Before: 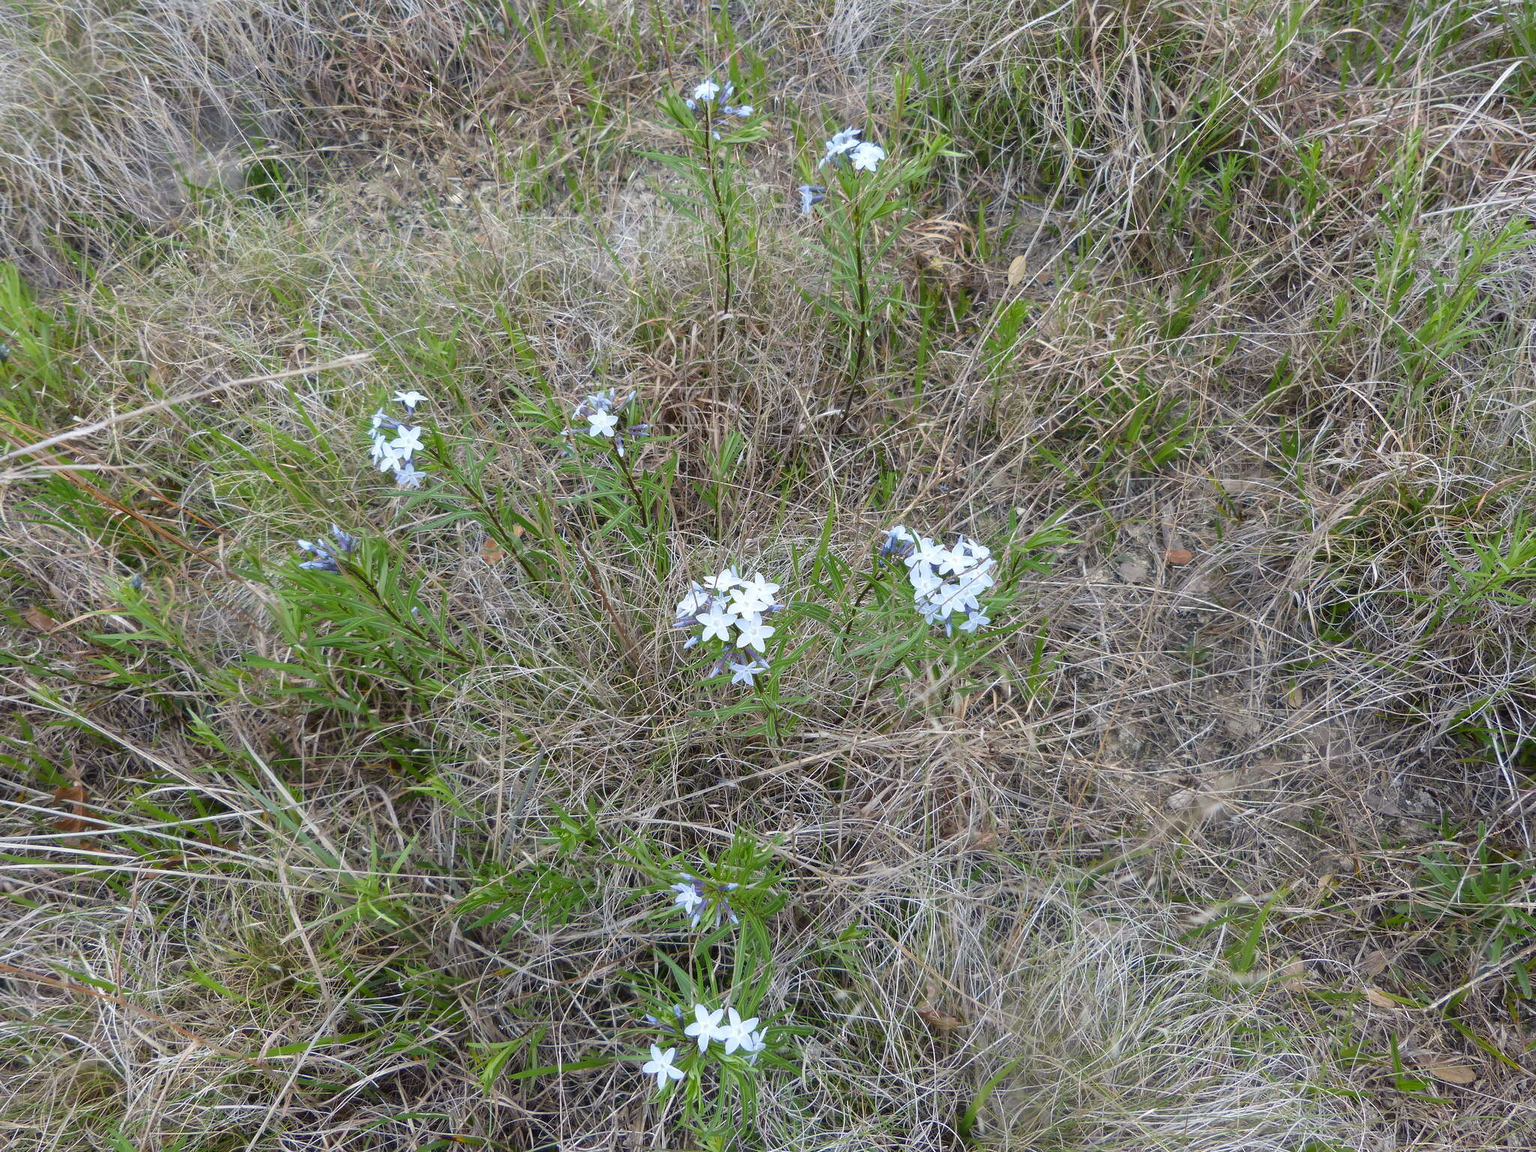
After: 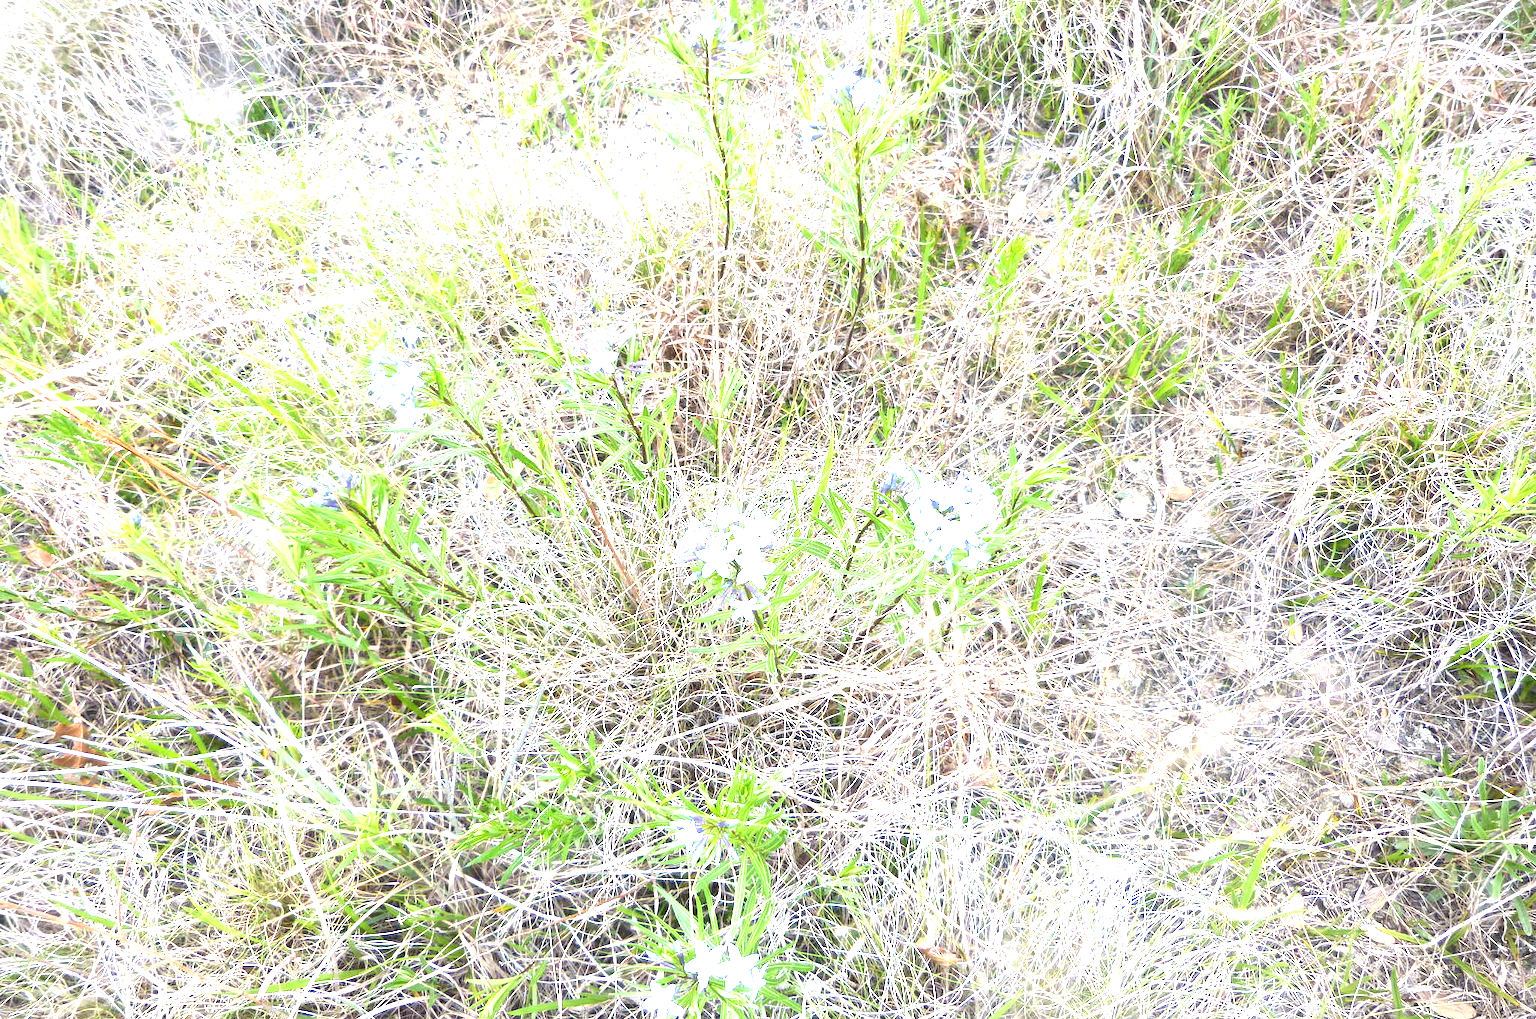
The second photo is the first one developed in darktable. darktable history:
exposure: black level correction 0, exposure 2.348 EV, compensate highlight preservation false
crop and rotate: top 5.59%, bottom 5.923%
vignetting: fall-off start 98.16%, fall-off radius 99.38%, width/height ratio 1.426
